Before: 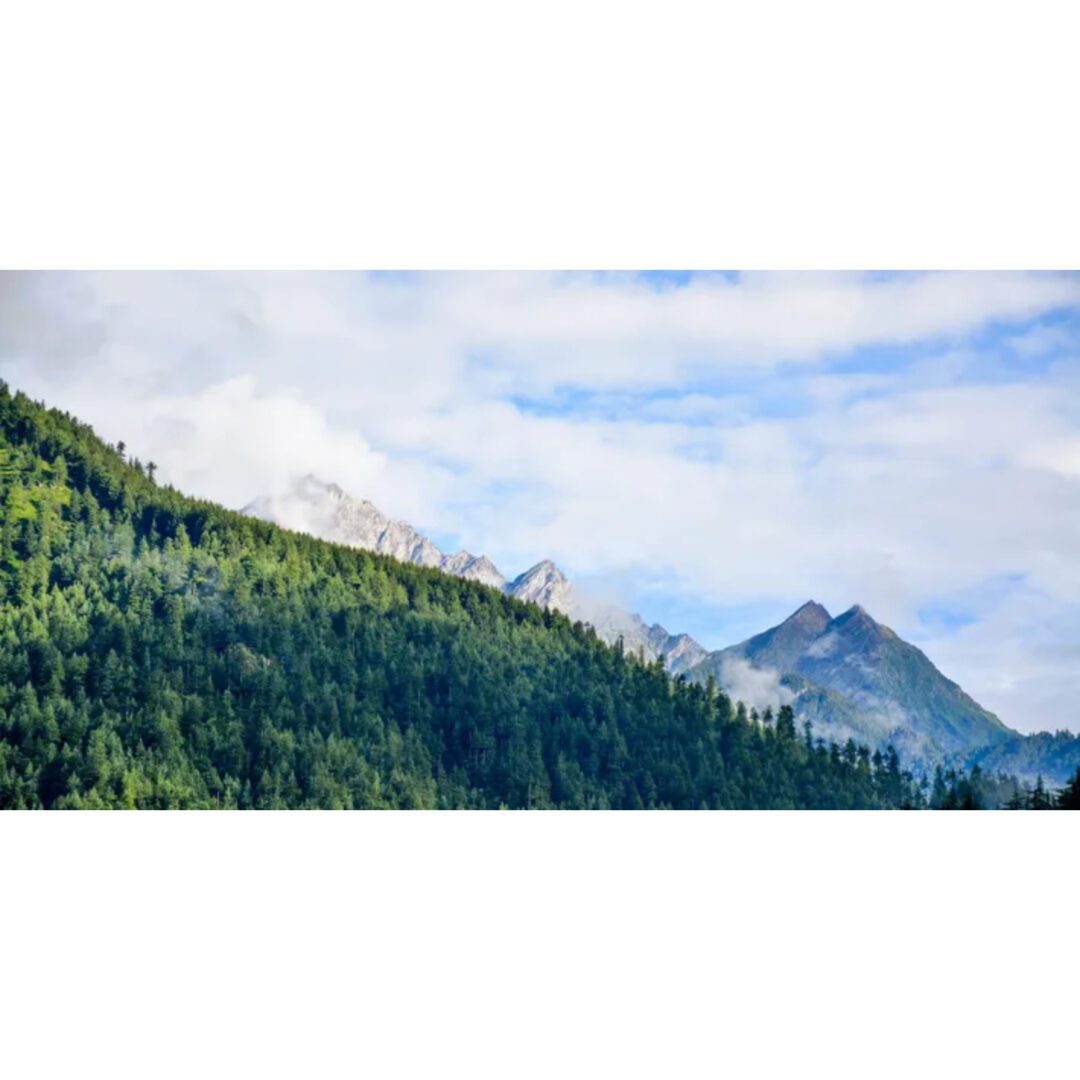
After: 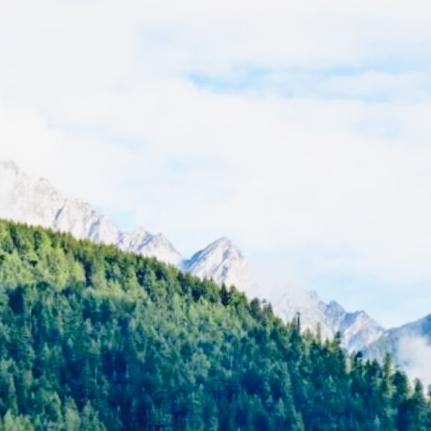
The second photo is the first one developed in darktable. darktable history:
crop: left 30%, top 30%, right 30%, bottom 30%
base curve: curves: ch0 [(0, 0) (0.028, 0.03) (0.121, 0.232) (0.46, 0.748) (0.859, 0.968) (1, 1)], preserve colors none
color balance: contrast -15%
